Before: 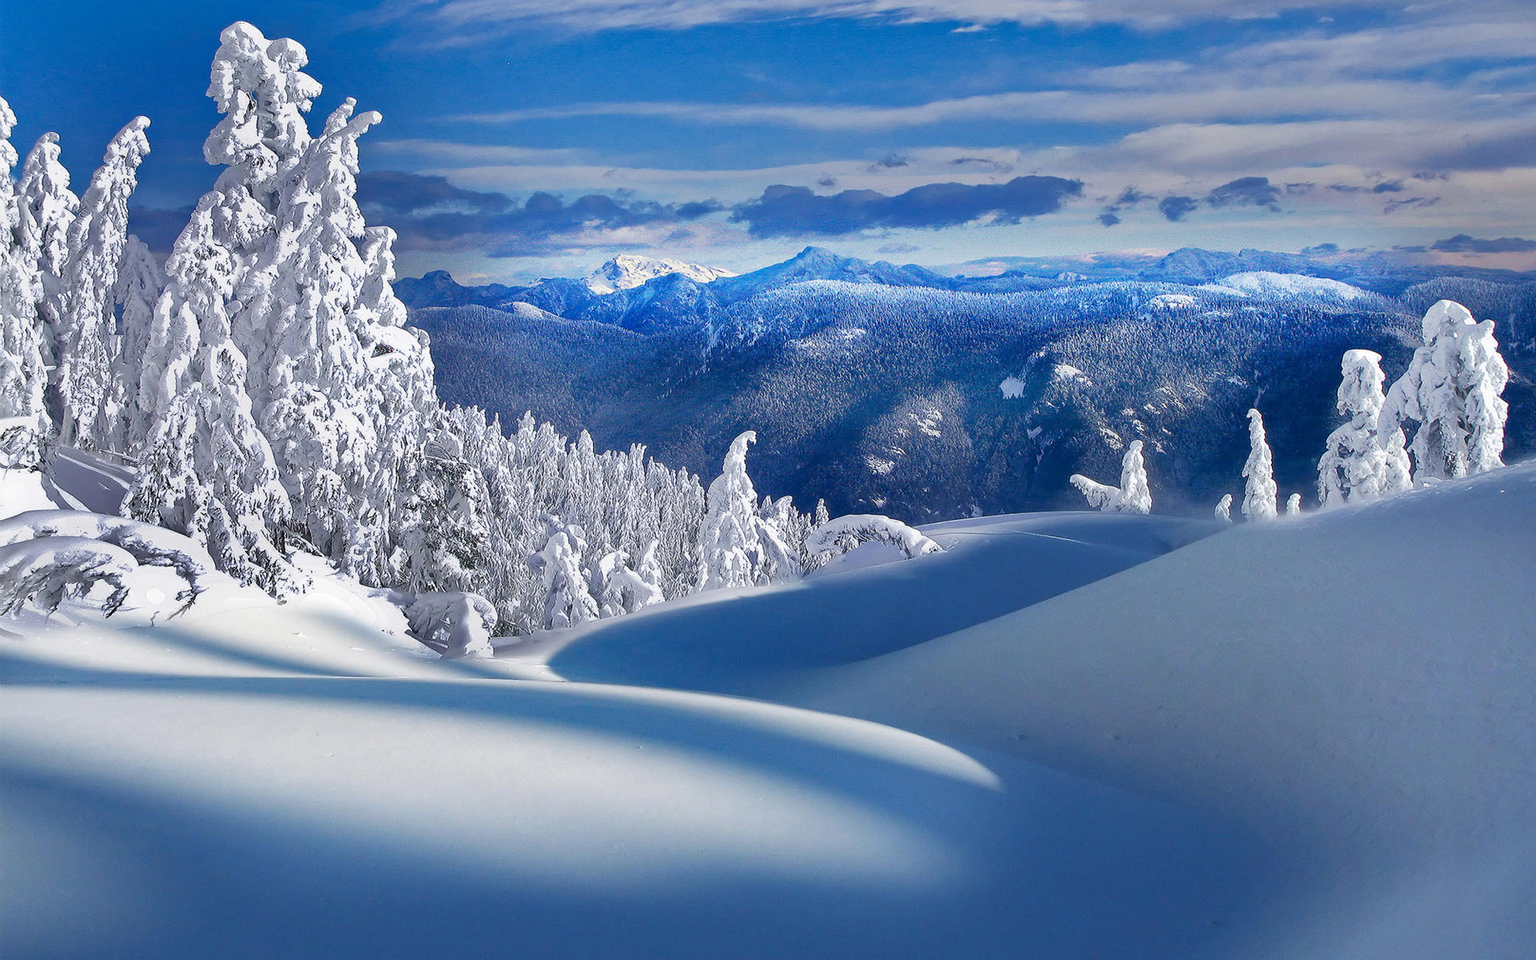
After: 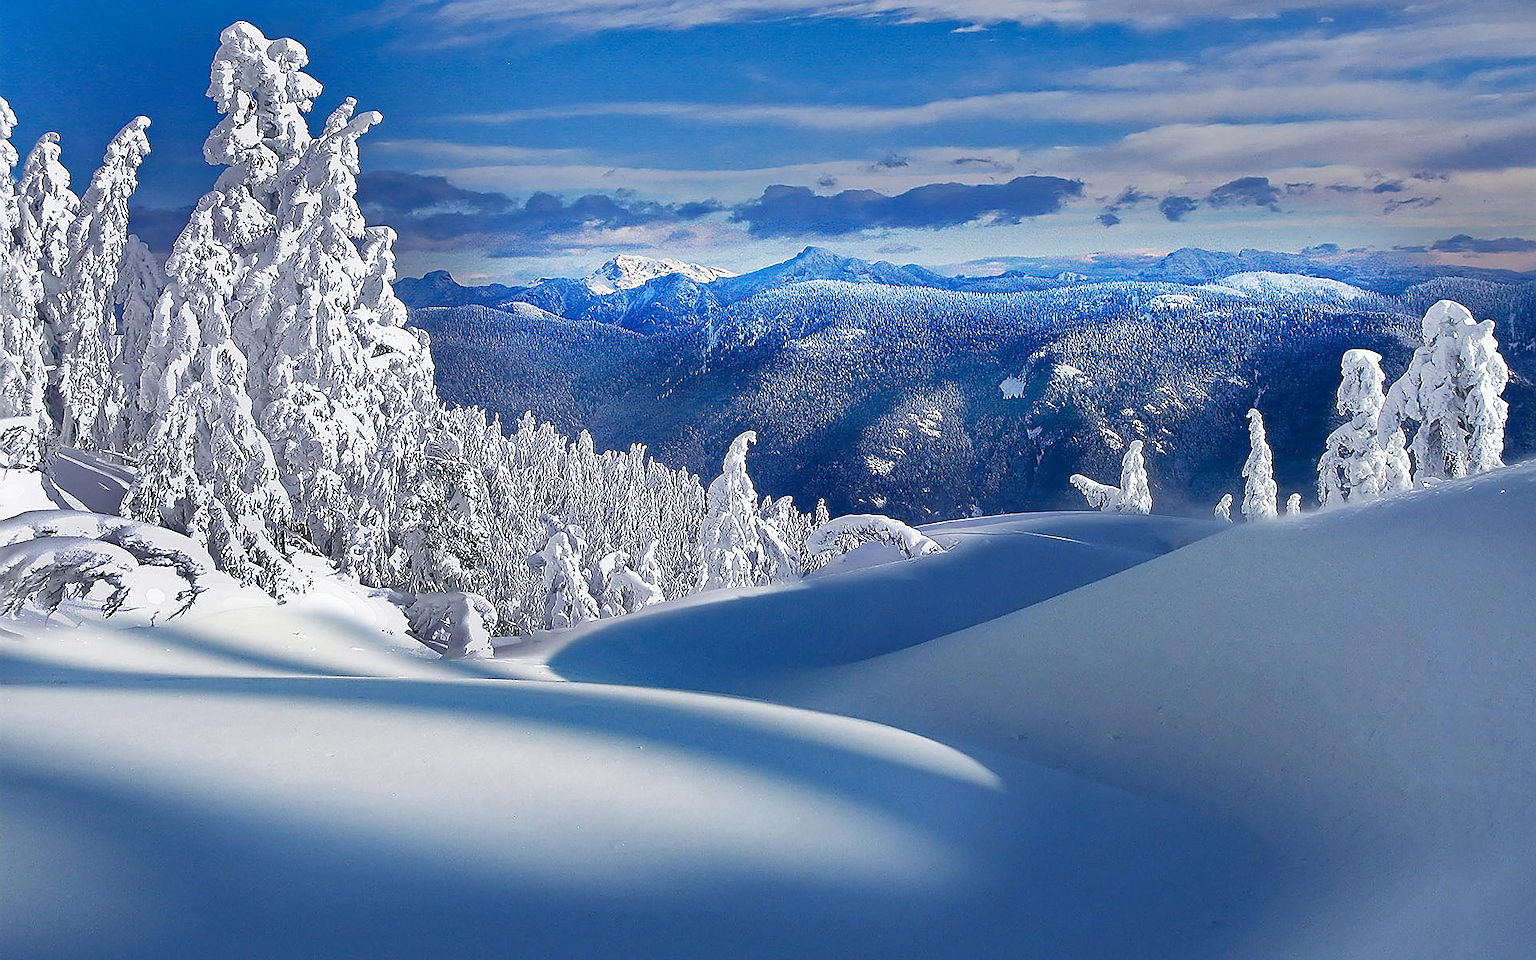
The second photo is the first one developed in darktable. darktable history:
sharpen: radius 1.42, amount 1.248, threshold 0.741
levels: black 0.054%
